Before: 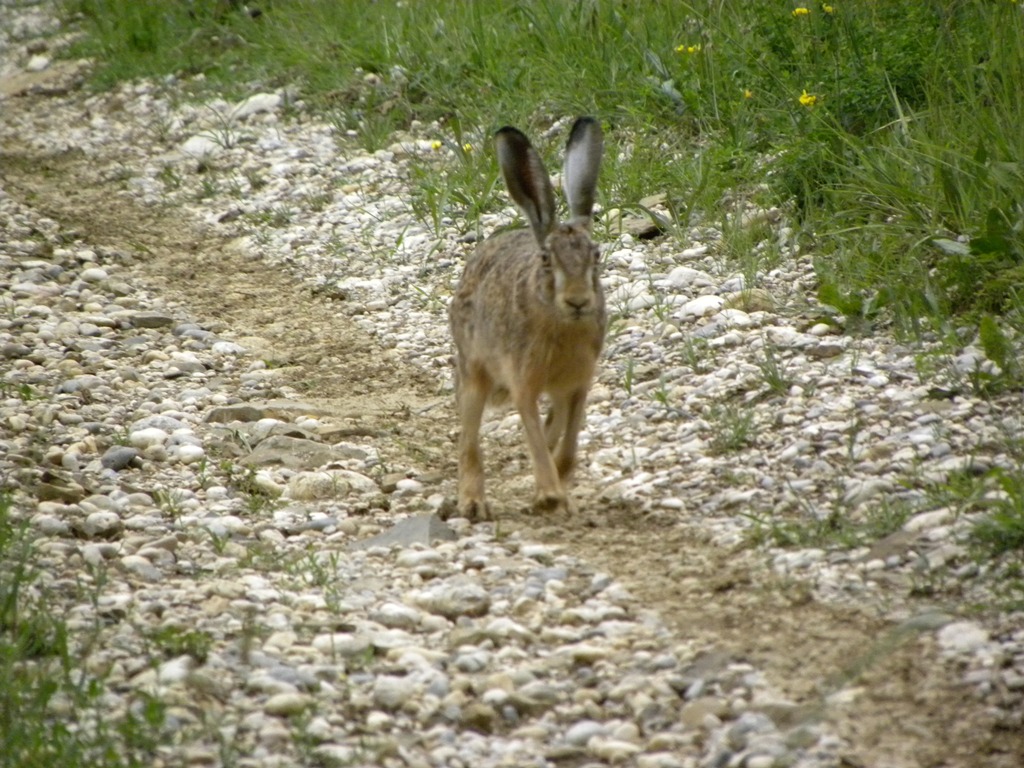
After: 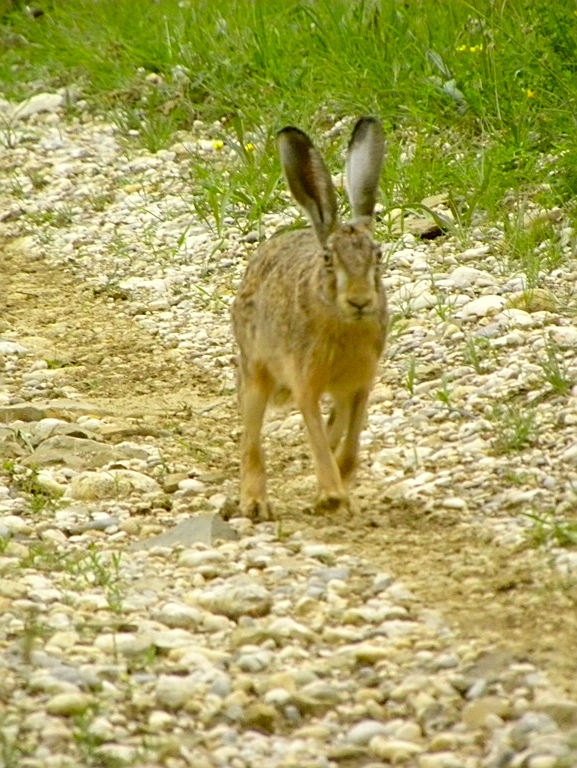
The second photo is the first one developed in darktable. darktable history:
crop: left 21.312%, right 22.273%
sharpen: on, module defaults
contrast brightness saturation: contrast 0.067, brightness 0.172, saturation 0.406
color correction: highlights a* -1.83, highlights b* 10.09, shadows a* 0.331, shadows b* 18.82
